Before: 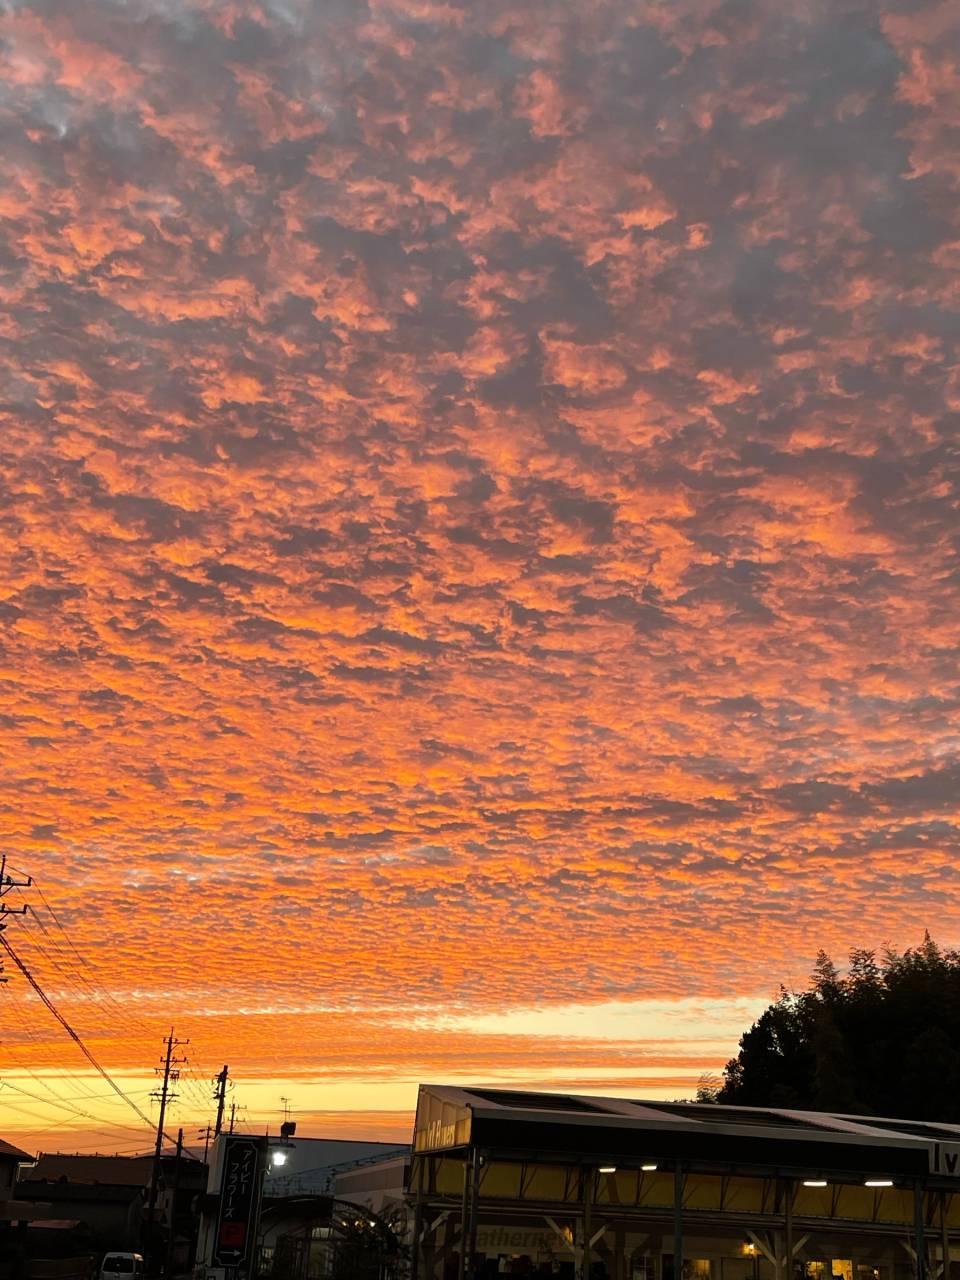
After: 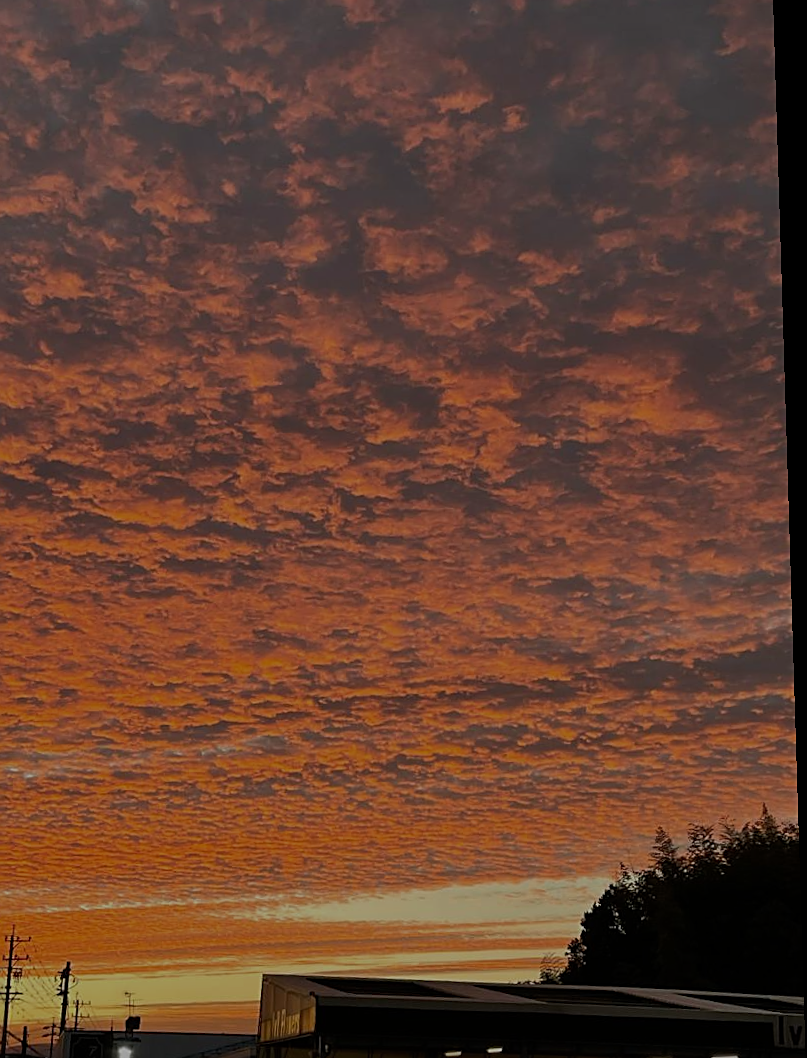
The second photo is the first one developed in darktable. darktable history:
exposure: exposure -1.468 EV, compensate highlight preservation false
crop: left 19.159%, top 9.58%, bottom 9.58%
rotate and perspective: rotation -1.77°, lens shift (horizontal) 0.004, automatic cropping off
sharpen: on, module defaults
